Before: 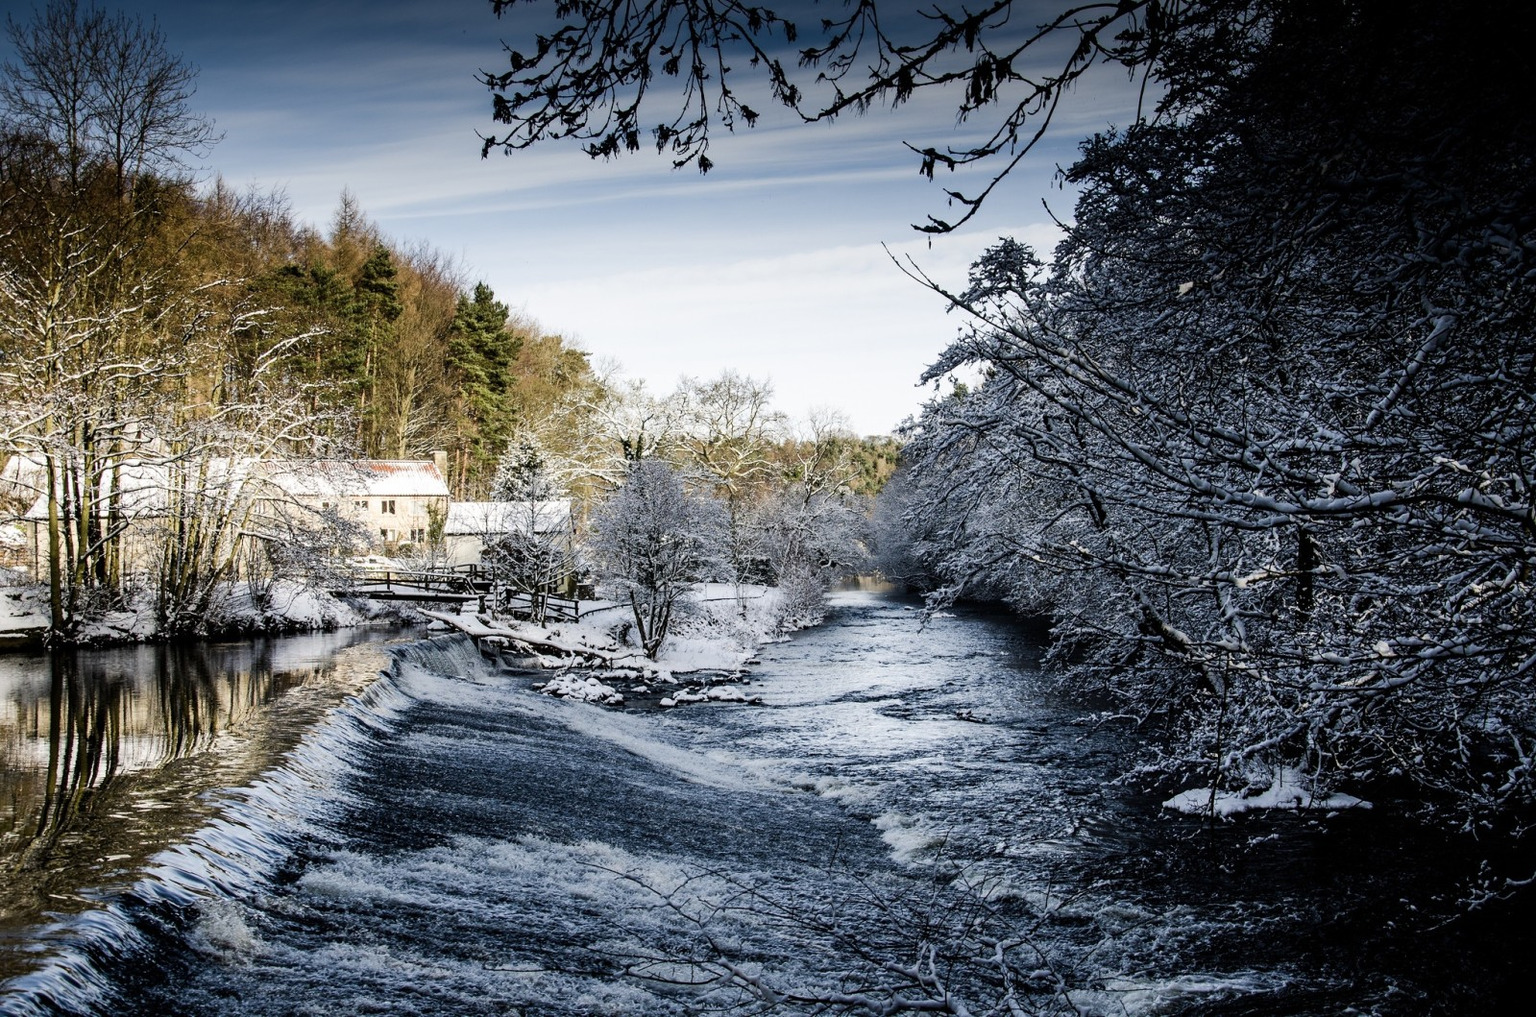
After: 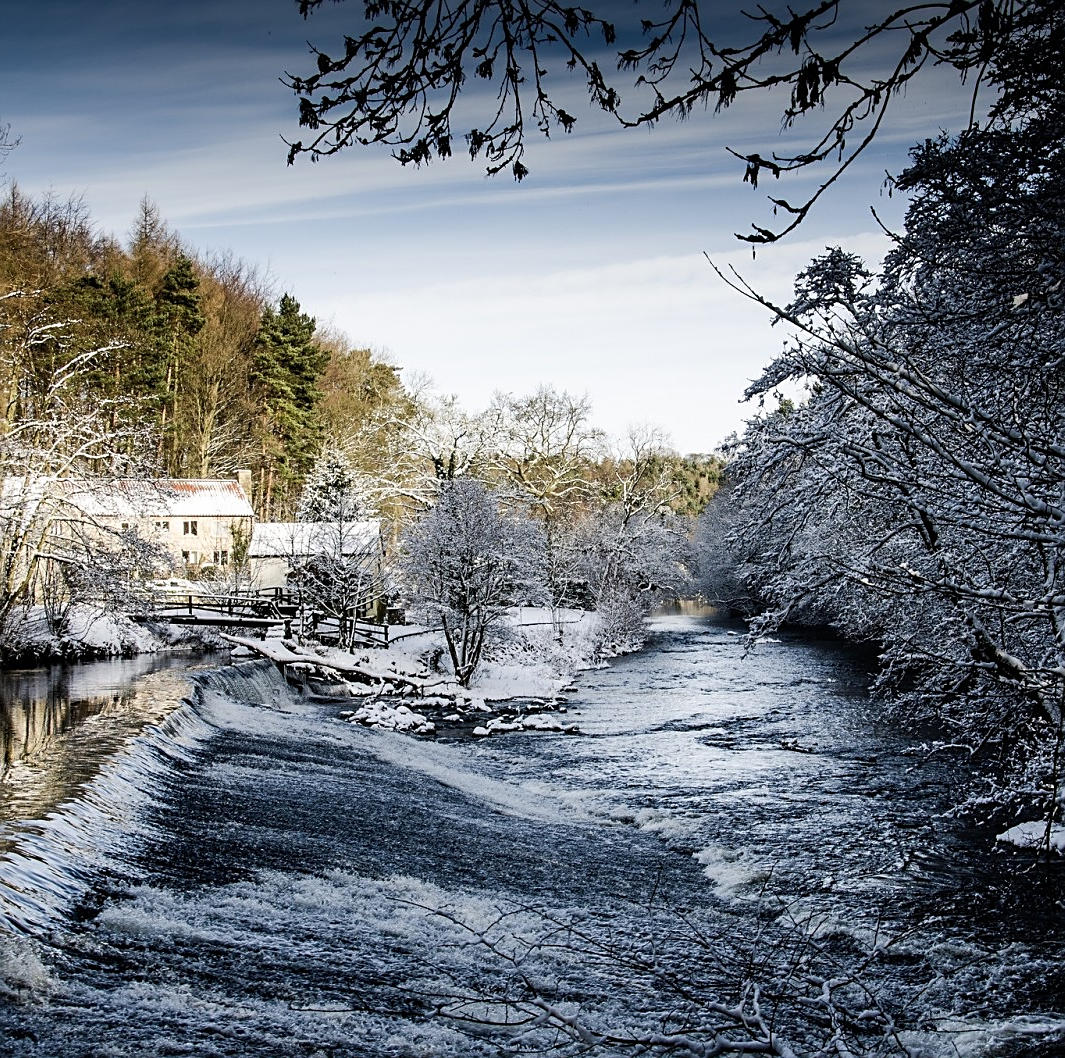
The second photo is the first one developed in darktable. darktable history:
crop and rotate: left 13.444%, right 19.927%
sharpen: on, module defaults
